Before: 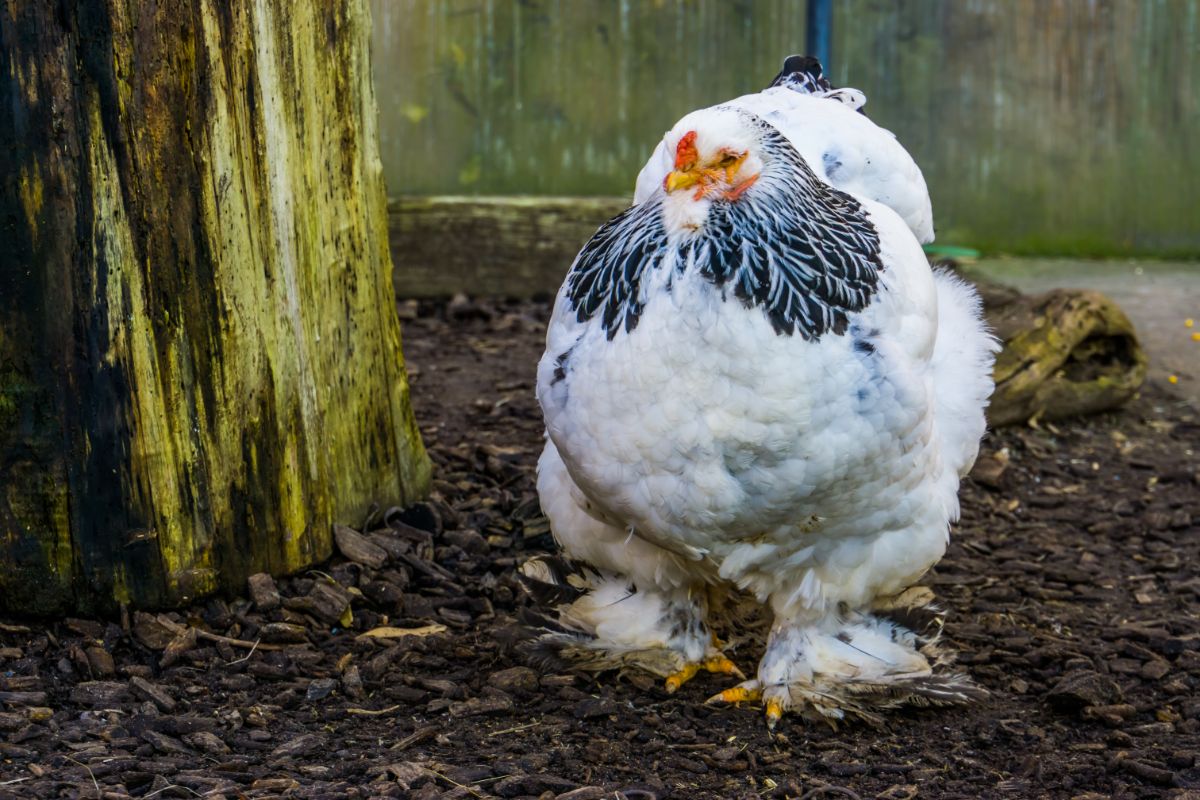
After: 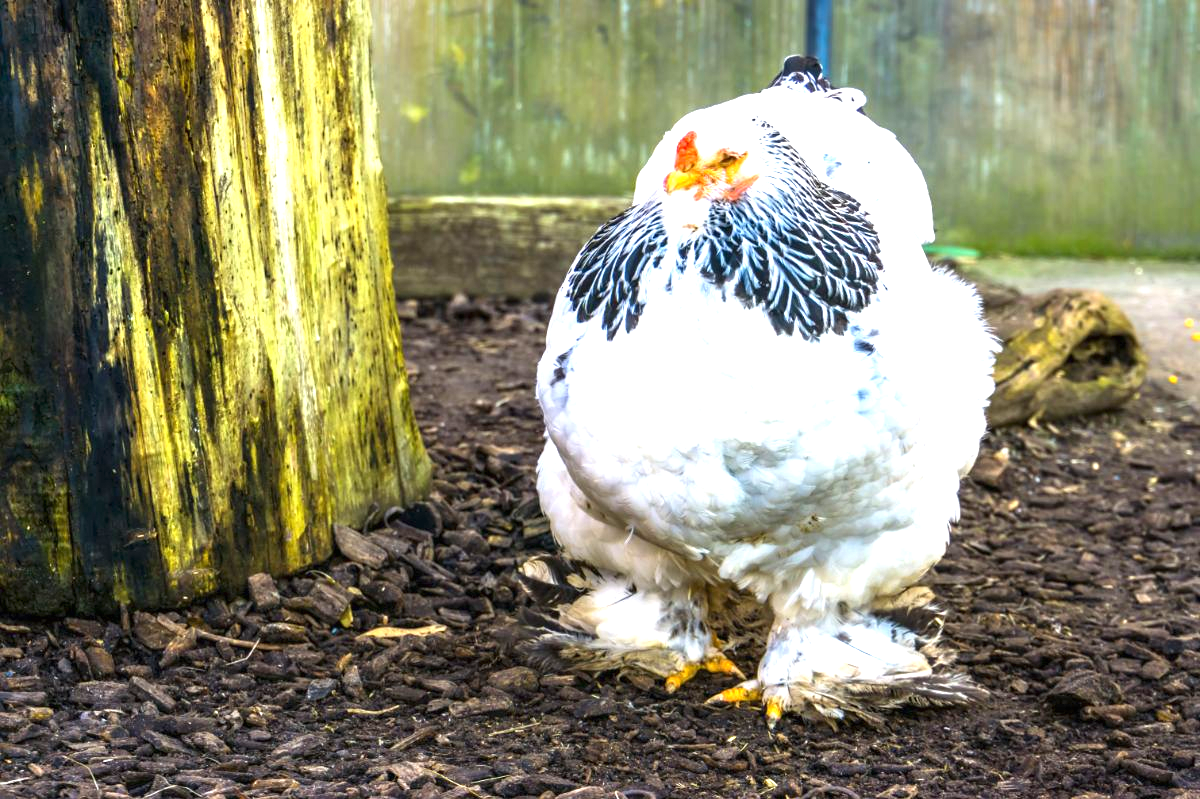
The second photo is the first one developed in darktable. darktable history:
crop: bottom 0.071%
exposure: black level correction 0, exposure 1.55 EV, compensate exposure bias true, compensate highlight preservation false
